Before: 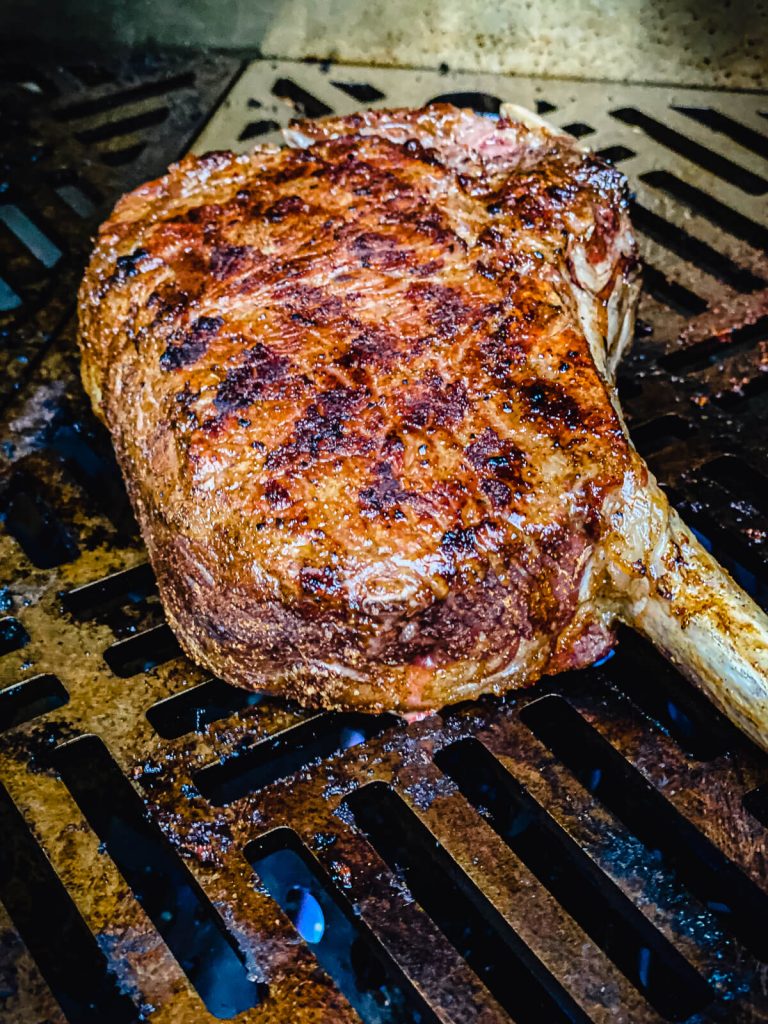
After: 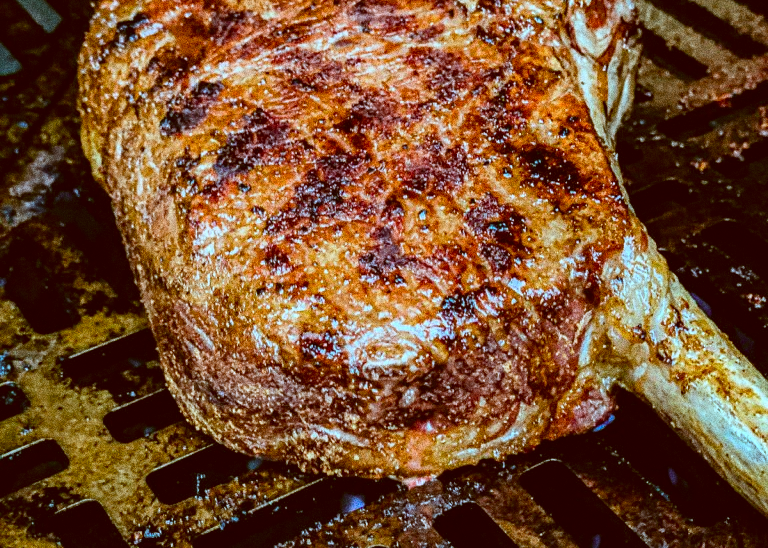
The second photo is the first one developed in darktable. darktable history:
color correction: highlights a* -14.62, highlights b* -16.22, shadows a* 10.12, shadows b* 29.4
crop and rotate: top 23.043%, bottom 23.437%
grain: strength 49.07%
